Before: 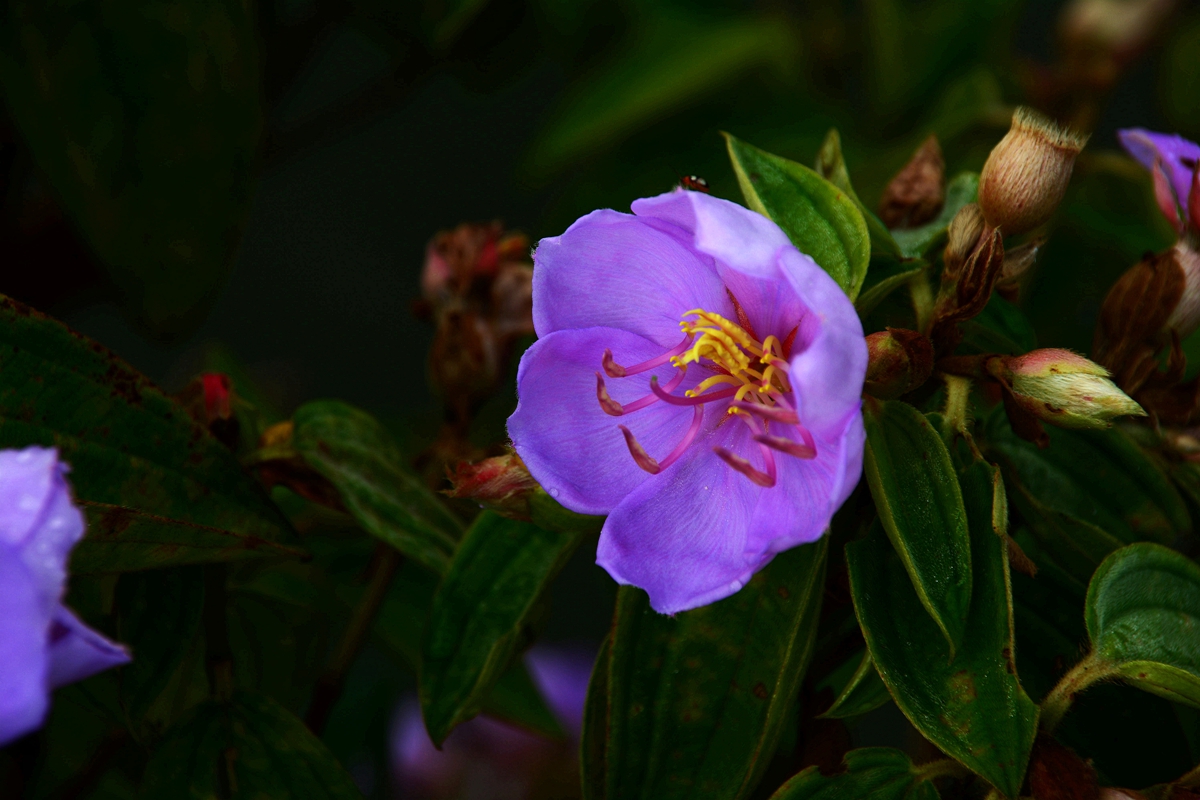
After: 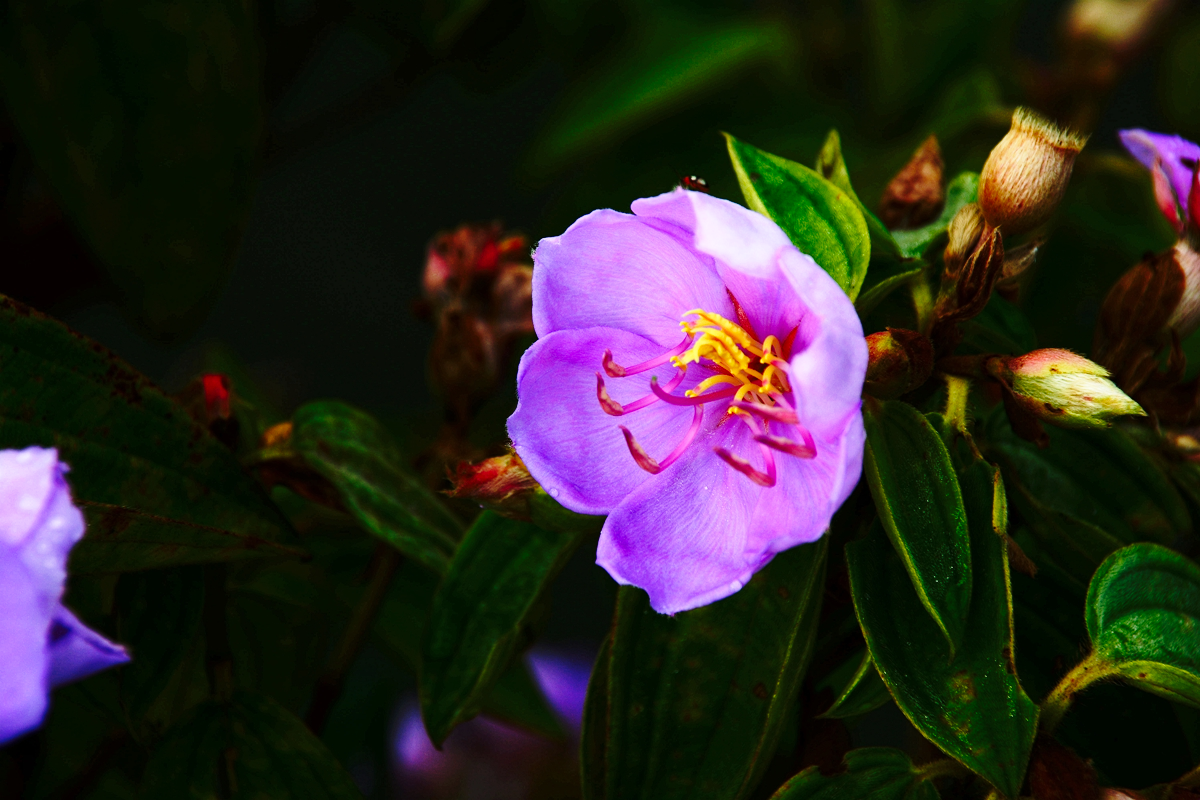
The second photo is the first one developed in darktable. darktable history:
base curve: curves: ch0 [(0, 0) (0.028, 0.03) (0.105, 0.232) (0.387, 0.748) (0.754, 0.968) (1, 1)], preserve colors none
